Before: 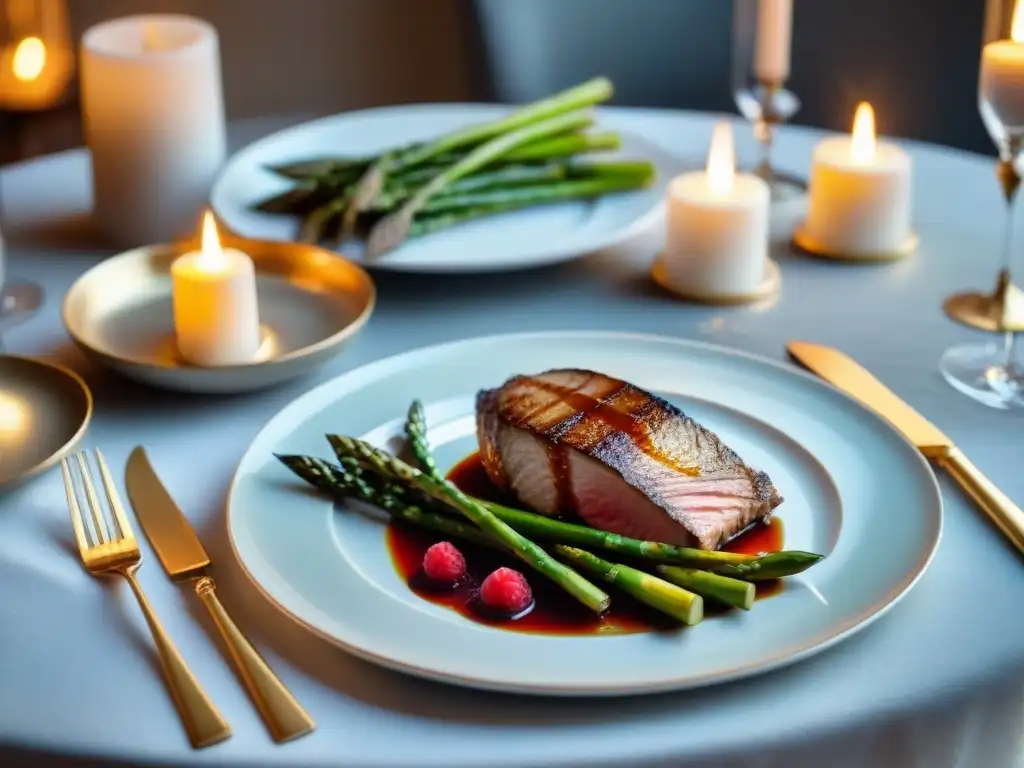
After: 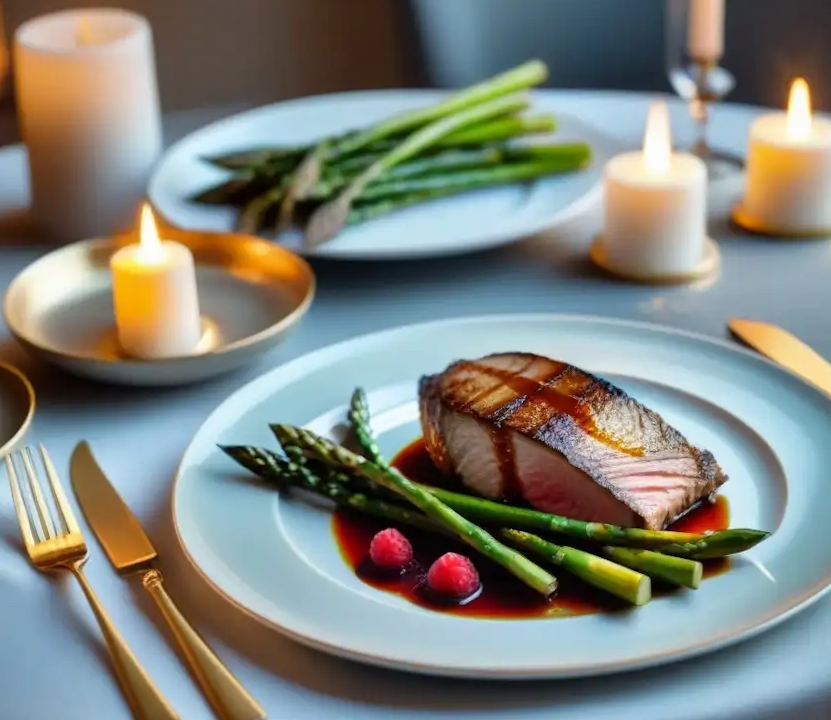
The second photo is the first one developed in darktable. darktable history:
shadows and highlights: soften with gaussian
crop and rotate: angle 1.46°, left 4.203%, top 0.449%, right 11.847%, bottom 2.61%
